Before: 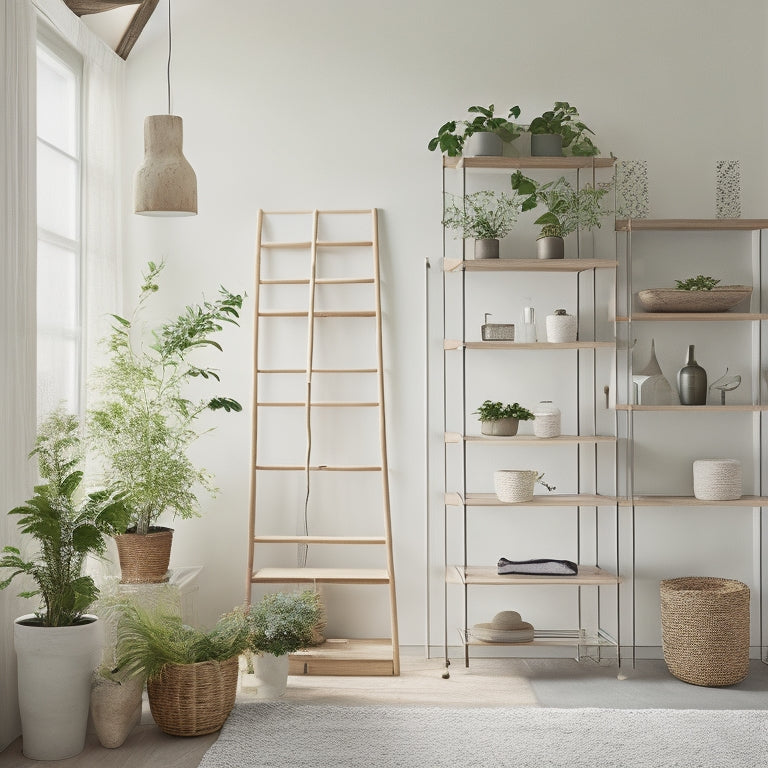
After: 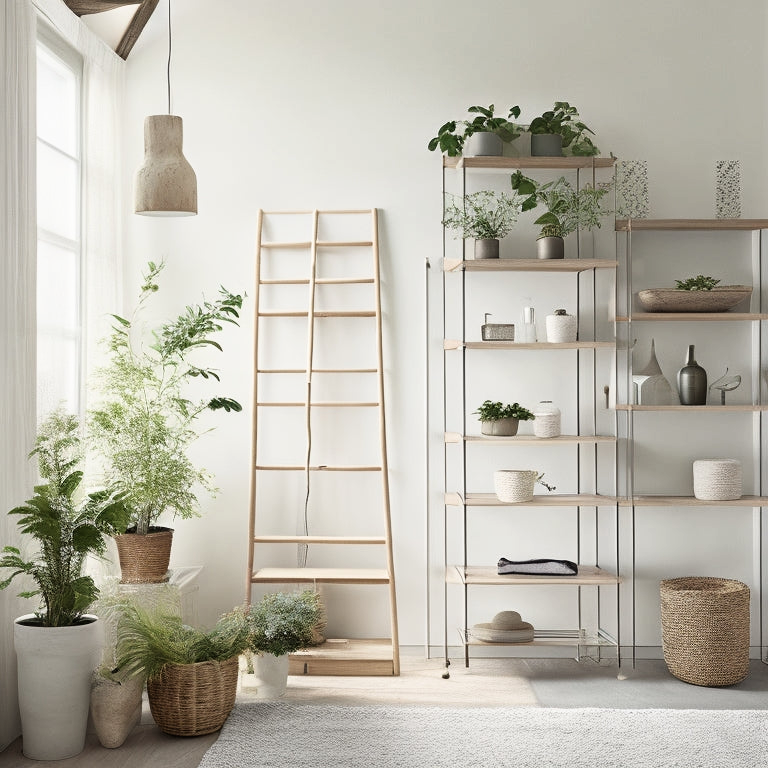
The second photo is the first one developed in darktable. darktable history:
filmic rgb: black relative exposure -7.99 EV, white relative exposure 2.46 EV, hardness 6.41, iterations of high-quality reconstruction 0
